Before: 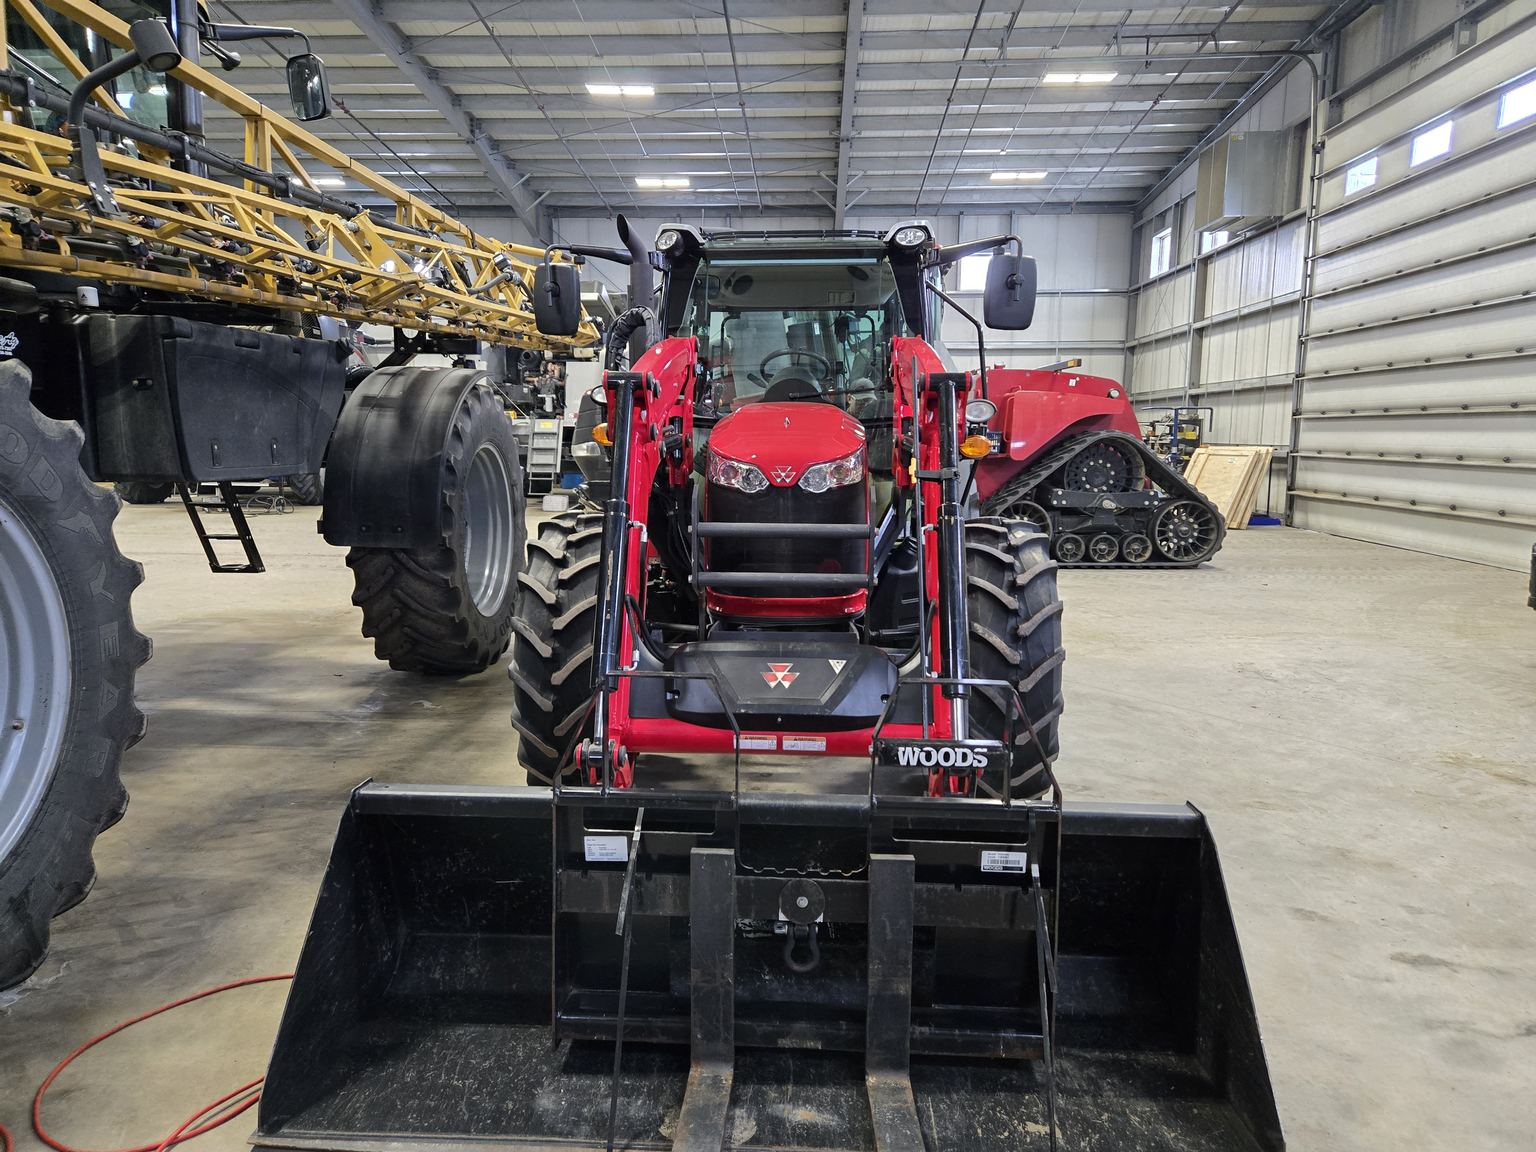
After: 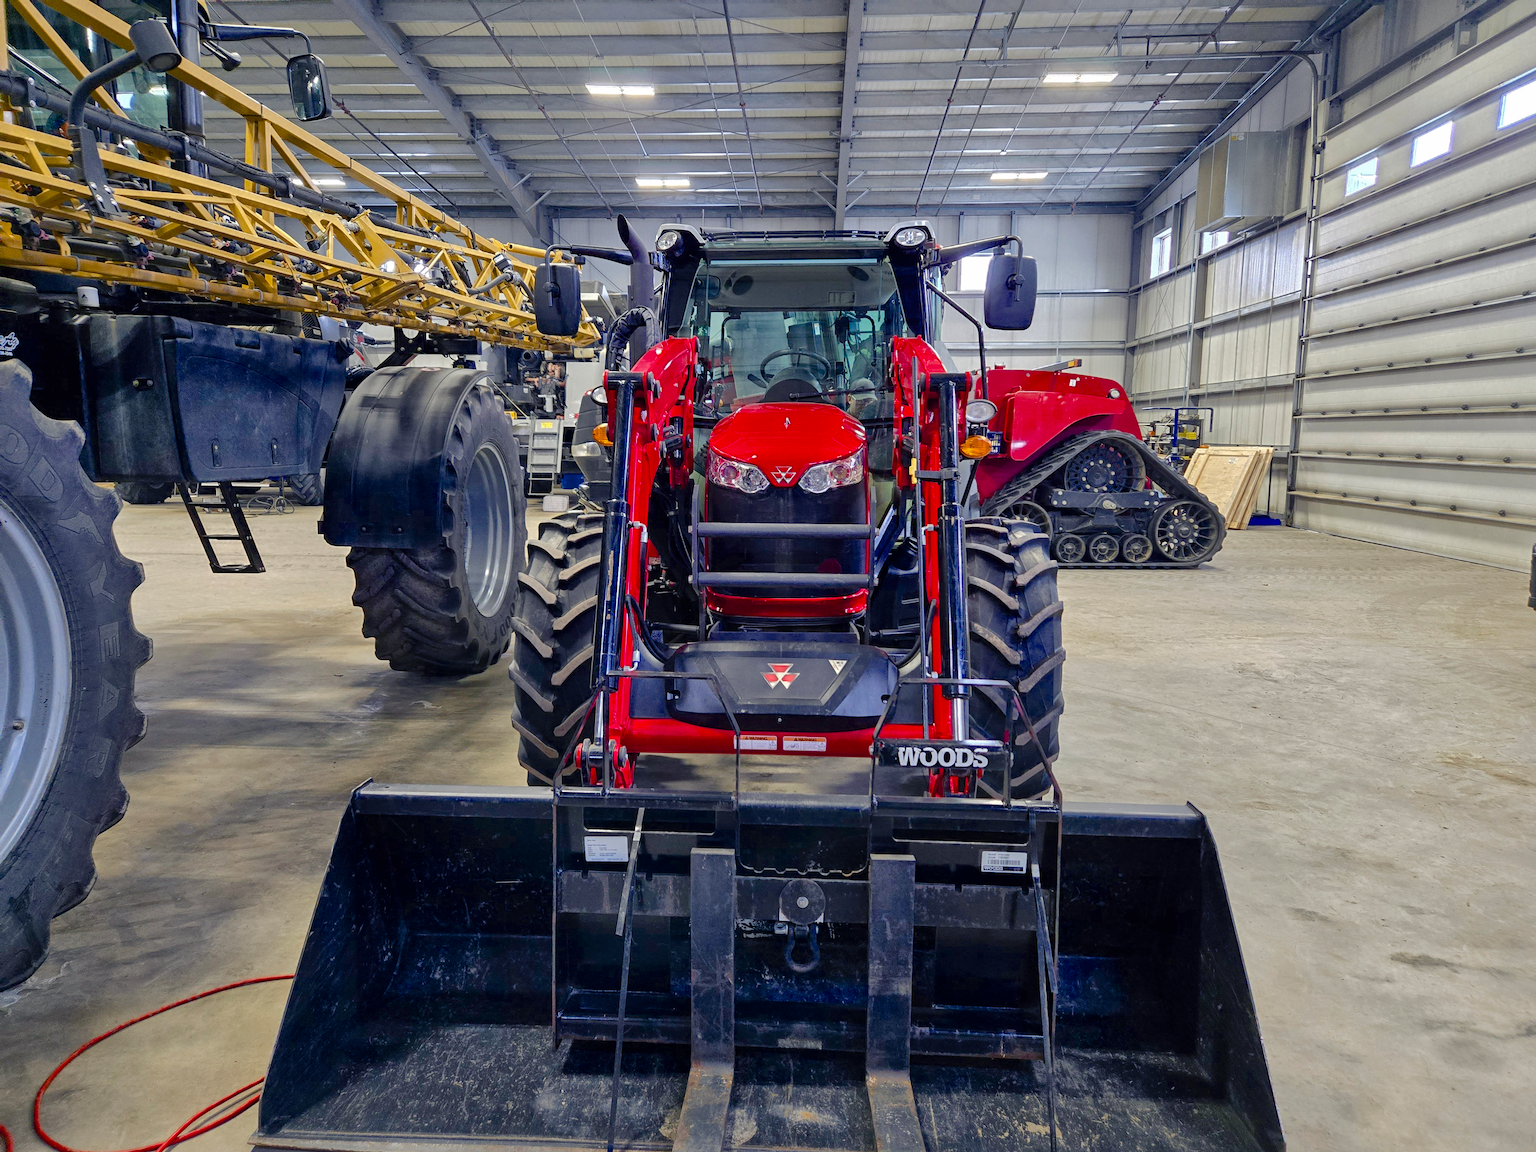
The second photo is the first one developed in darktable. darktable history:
shadows and highlights: on, module defaults
color balance rgb: shadows lift › luminance -22.056%, shadows lift › chroma 6.574%, shadows lift › hue 267.04°, highlights gain › chroma 0.126%, highlights gain › hue 330.25°, perceptual saturation grading › global saturation 20%, perceptual saturation grading › highlights -25.89%, perceptual saturation grading › shadows 26.192%, global vibrance -0.72%, saturation formula JzAzBz (2021)
